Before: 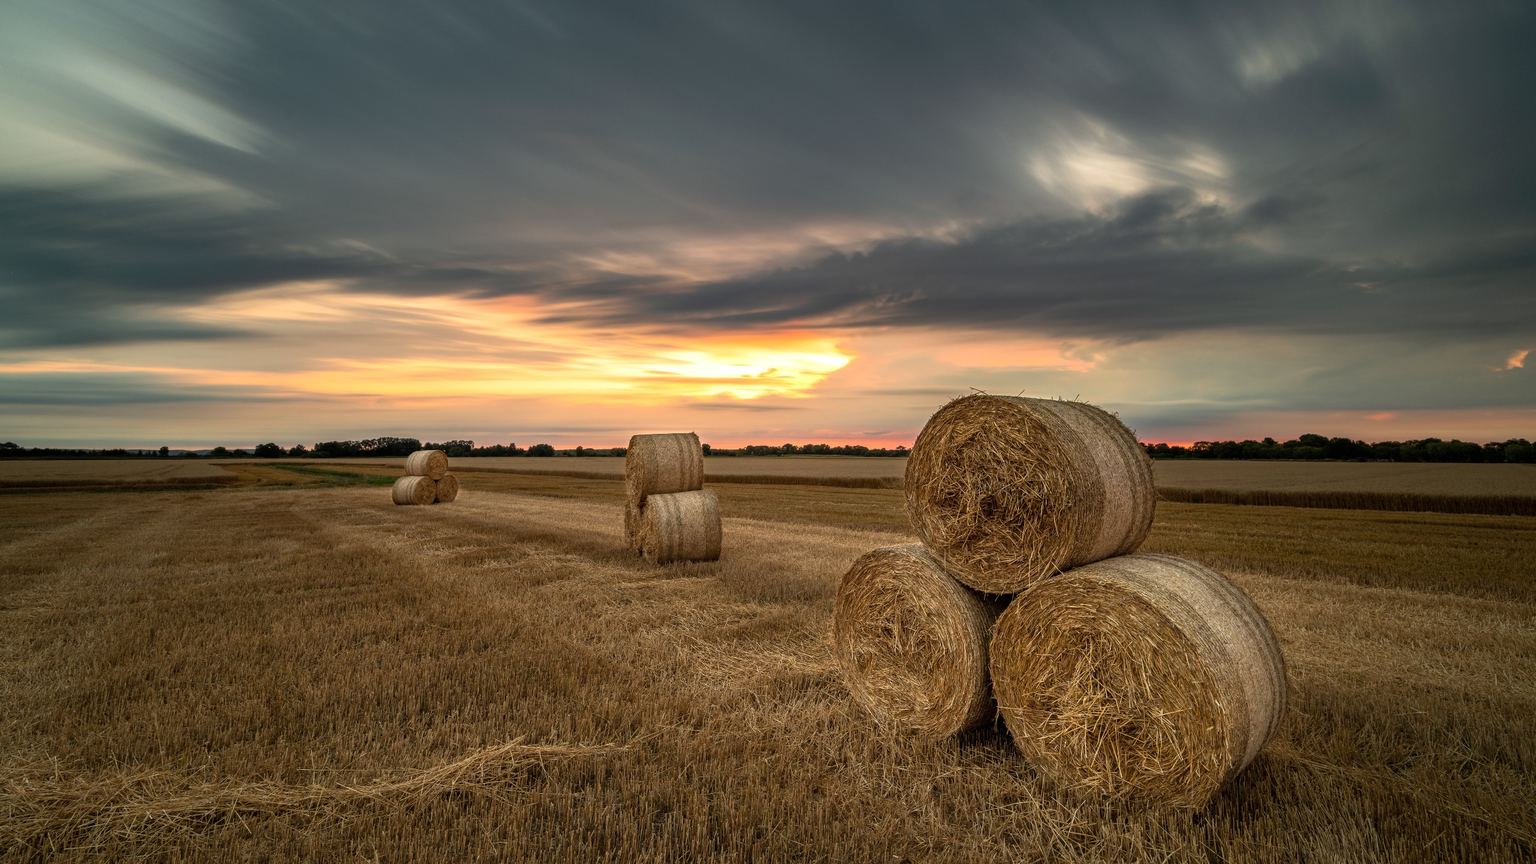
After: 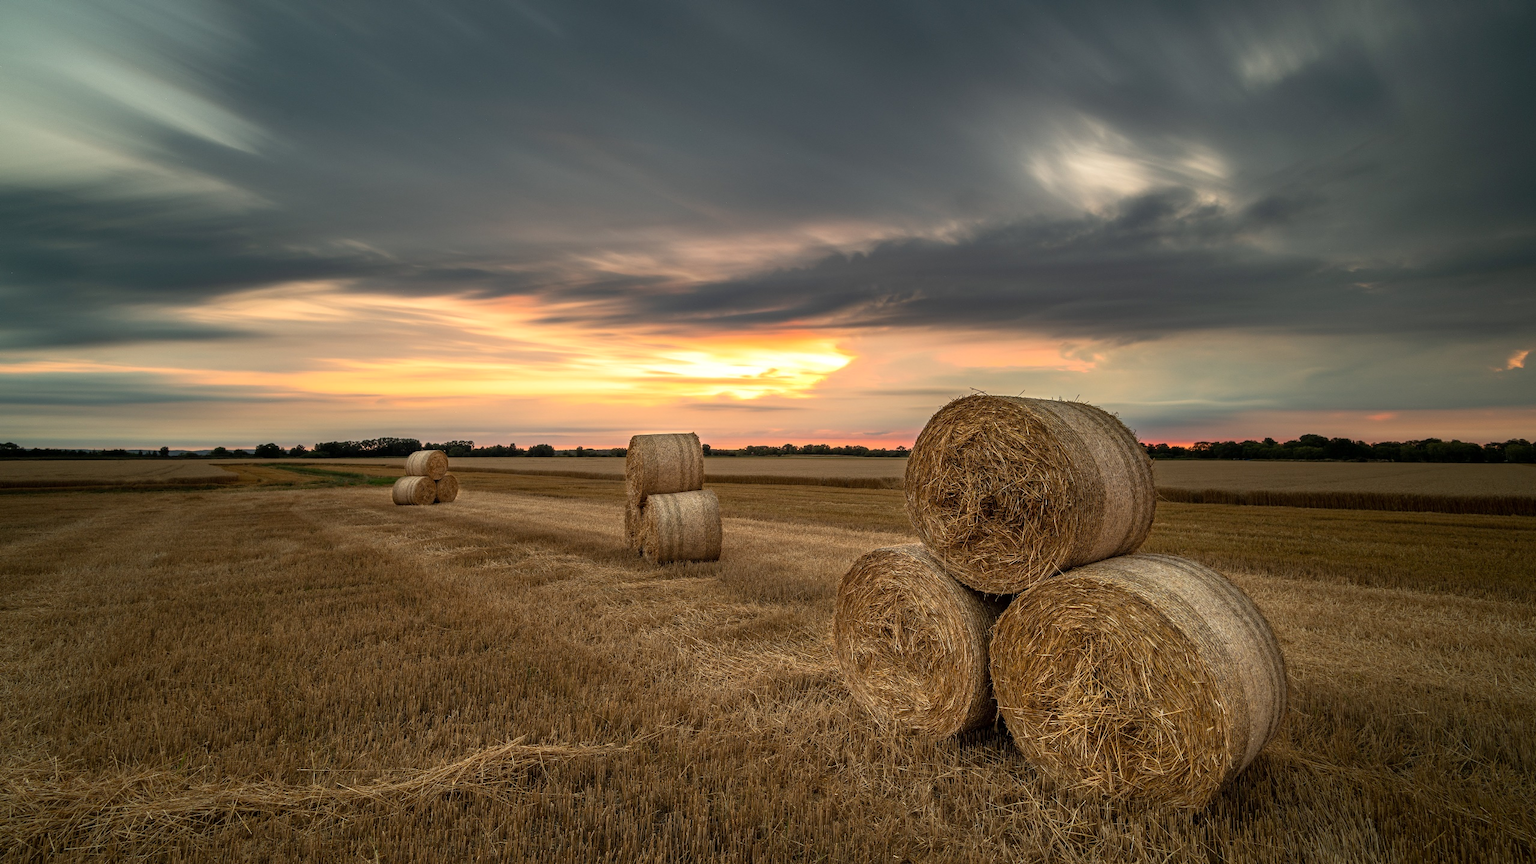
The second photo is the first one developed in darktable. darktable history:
shadows and highlights: shadows -23.88, highlights 48.38, soften with gaussian
